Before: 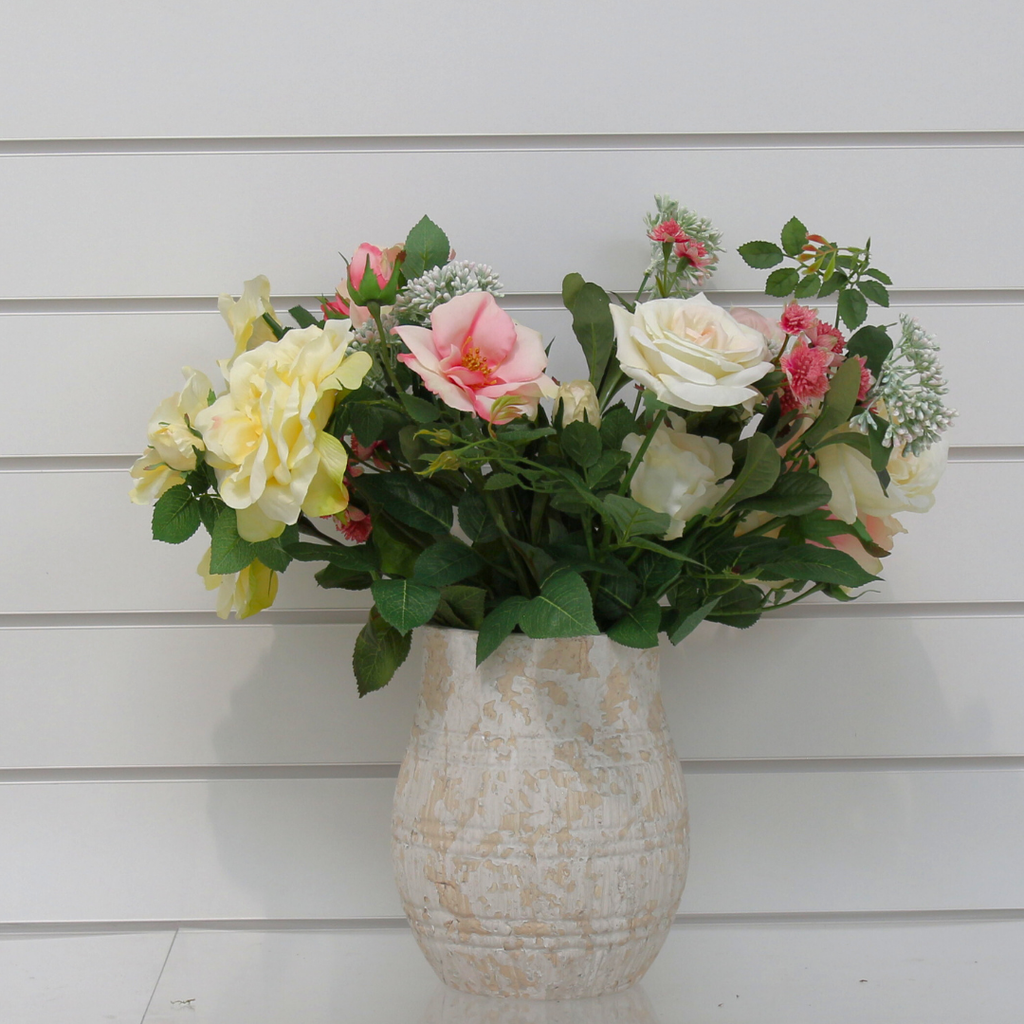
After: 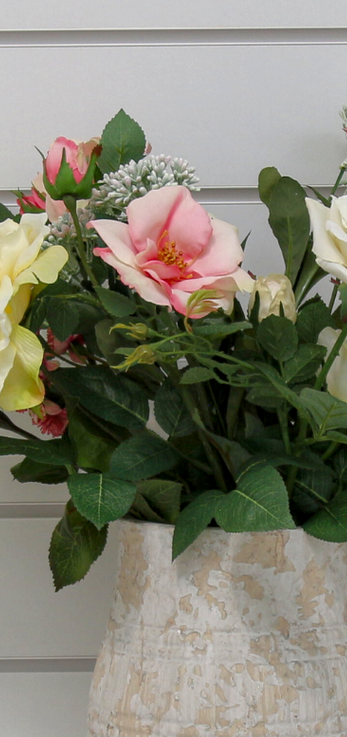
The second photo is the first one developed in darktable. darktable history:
crop and rotate: left 29.777%, top 10.378%, right 36.306%, bottom 17.558%
local contrast: detail 130%
